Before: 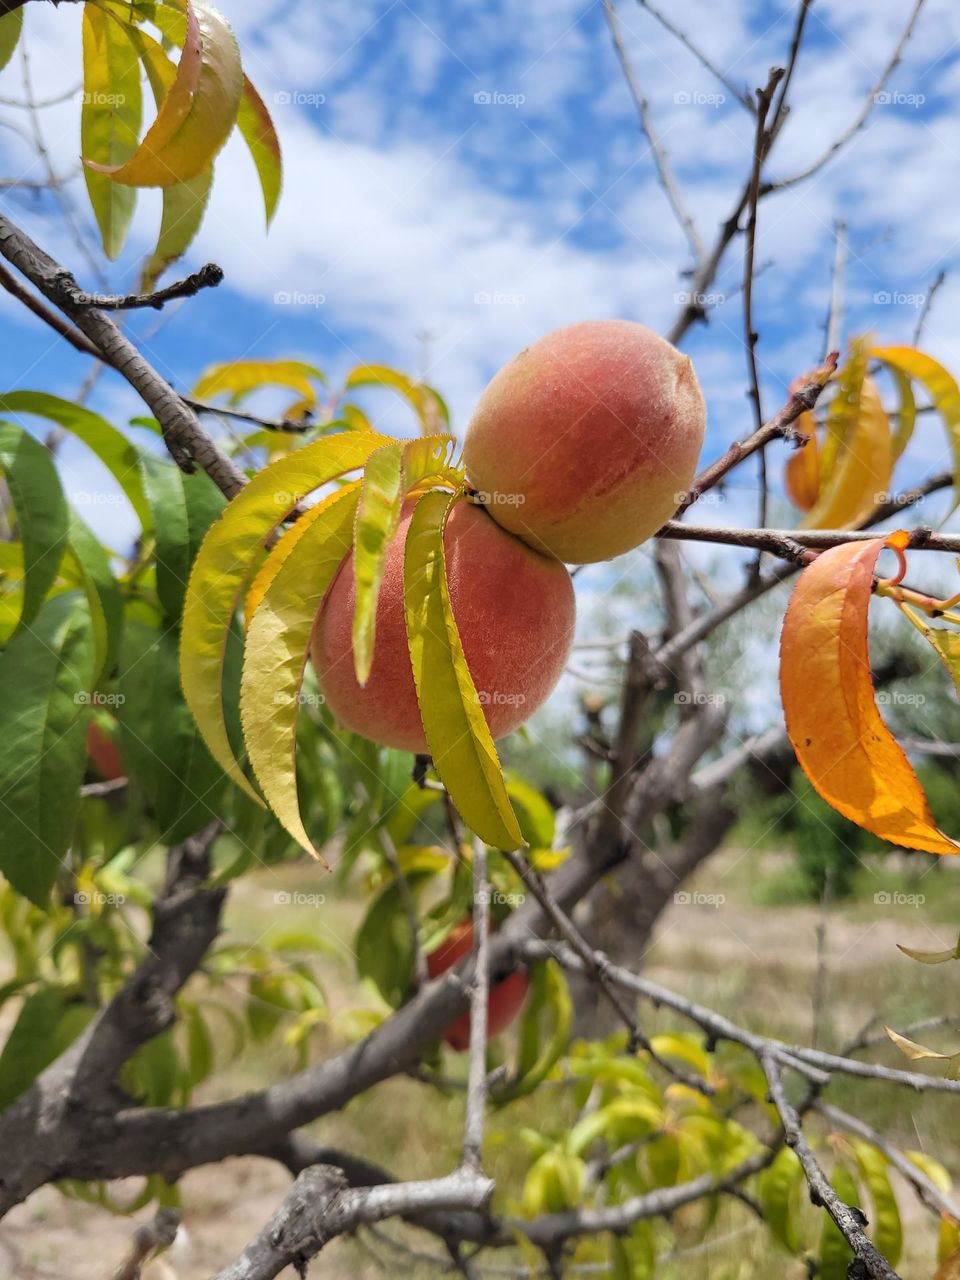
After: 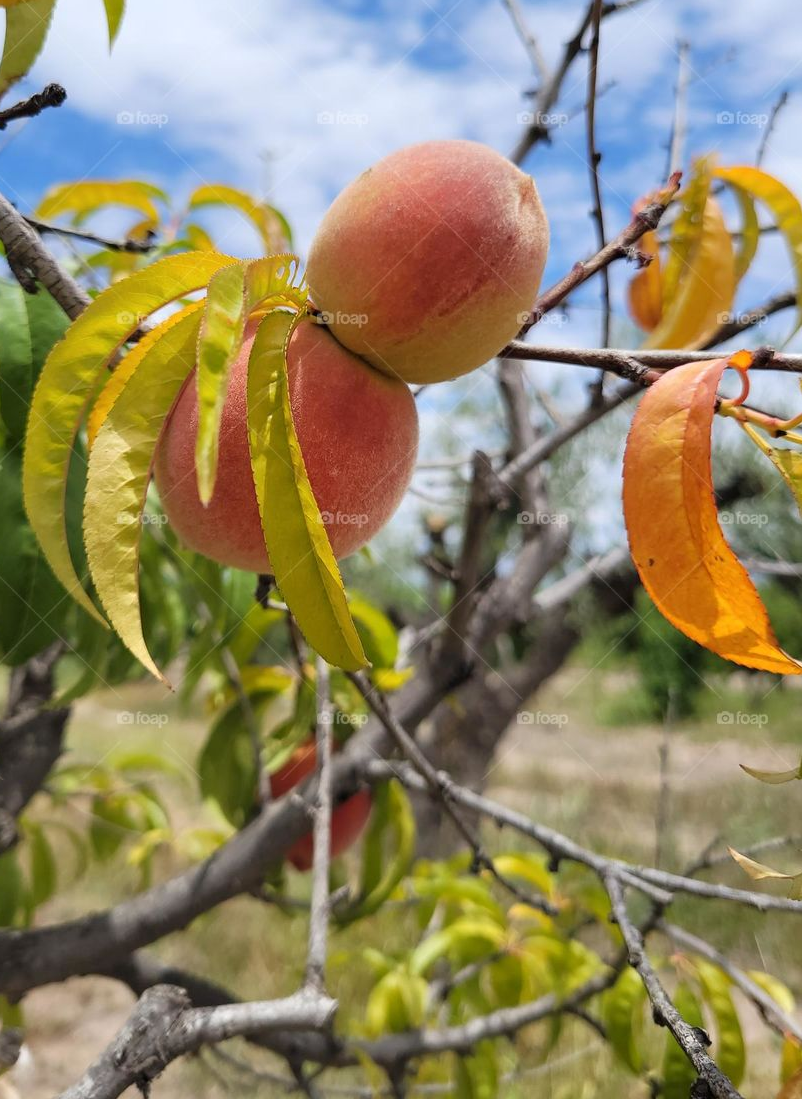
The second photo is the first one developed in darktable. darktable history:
crop: left 16.45%, top 14.064%
